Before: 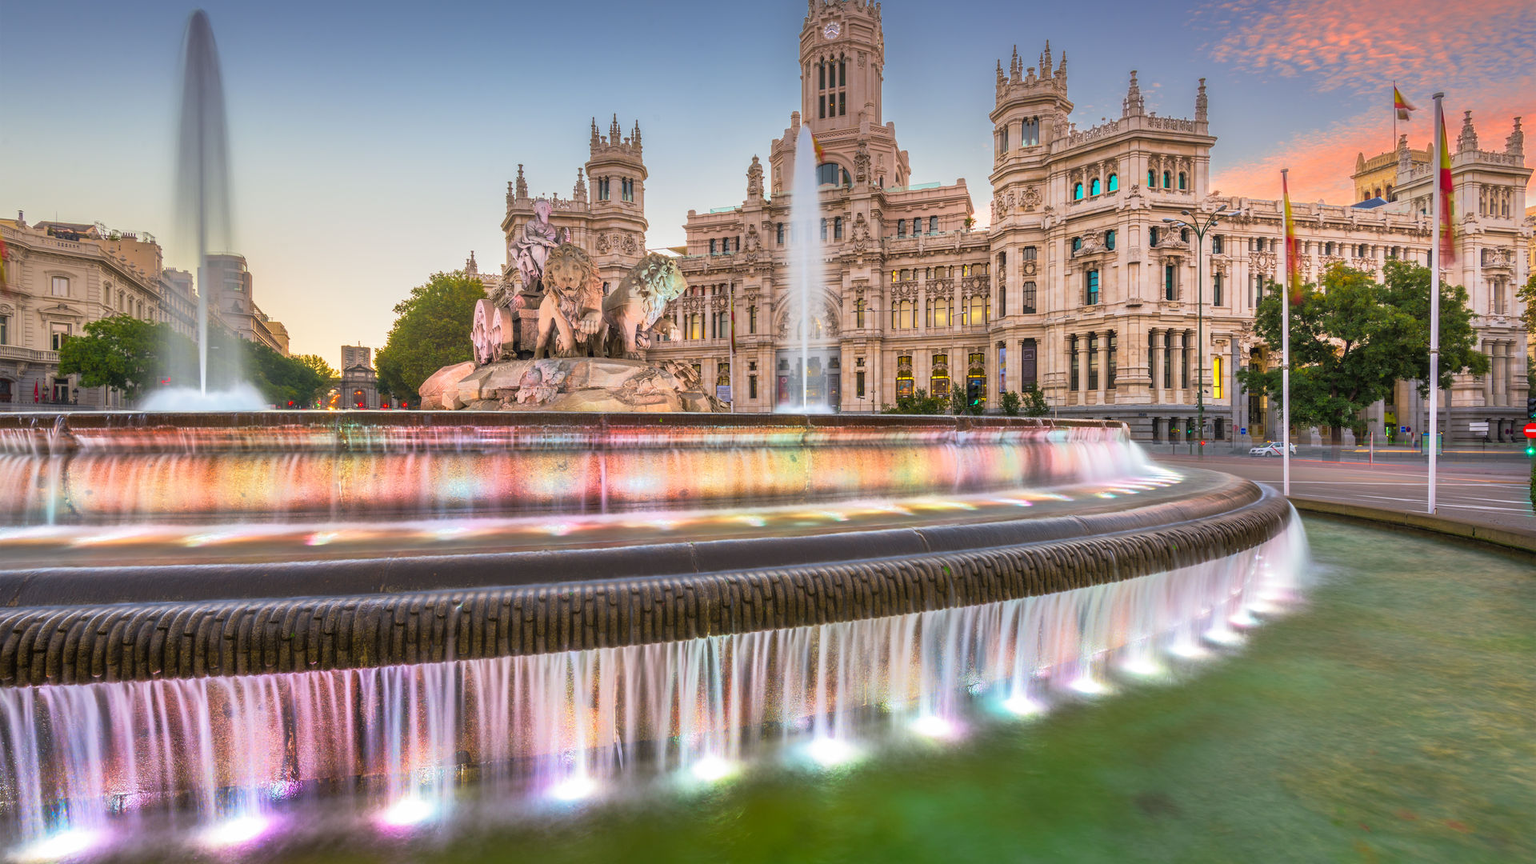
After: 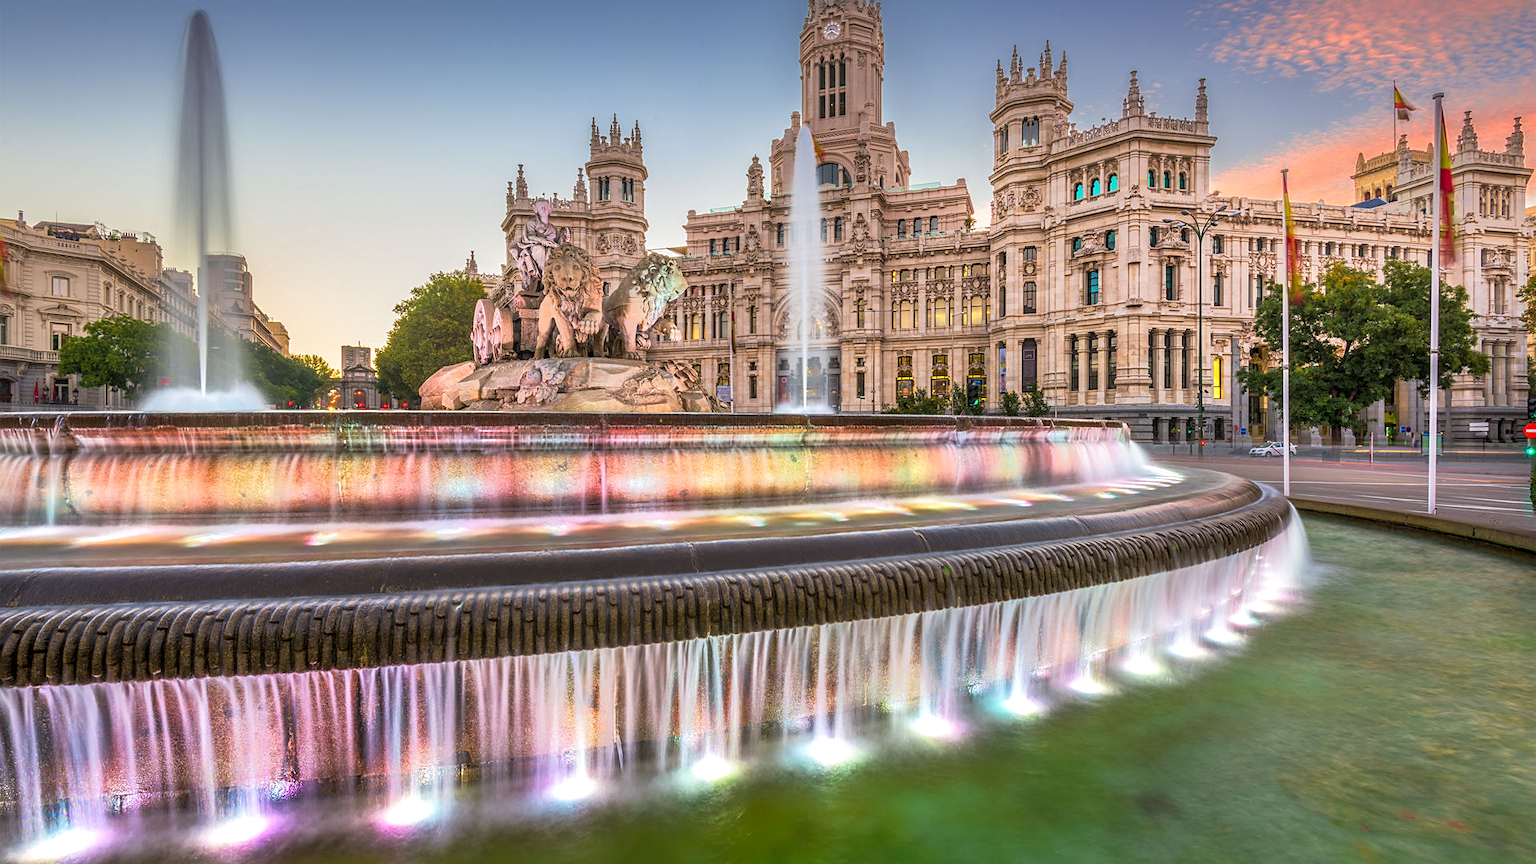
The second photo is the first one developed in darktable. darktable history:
sharpen: radius 1.864, amount 0.398, threshold 1.271
local contrast: on, module defaults
